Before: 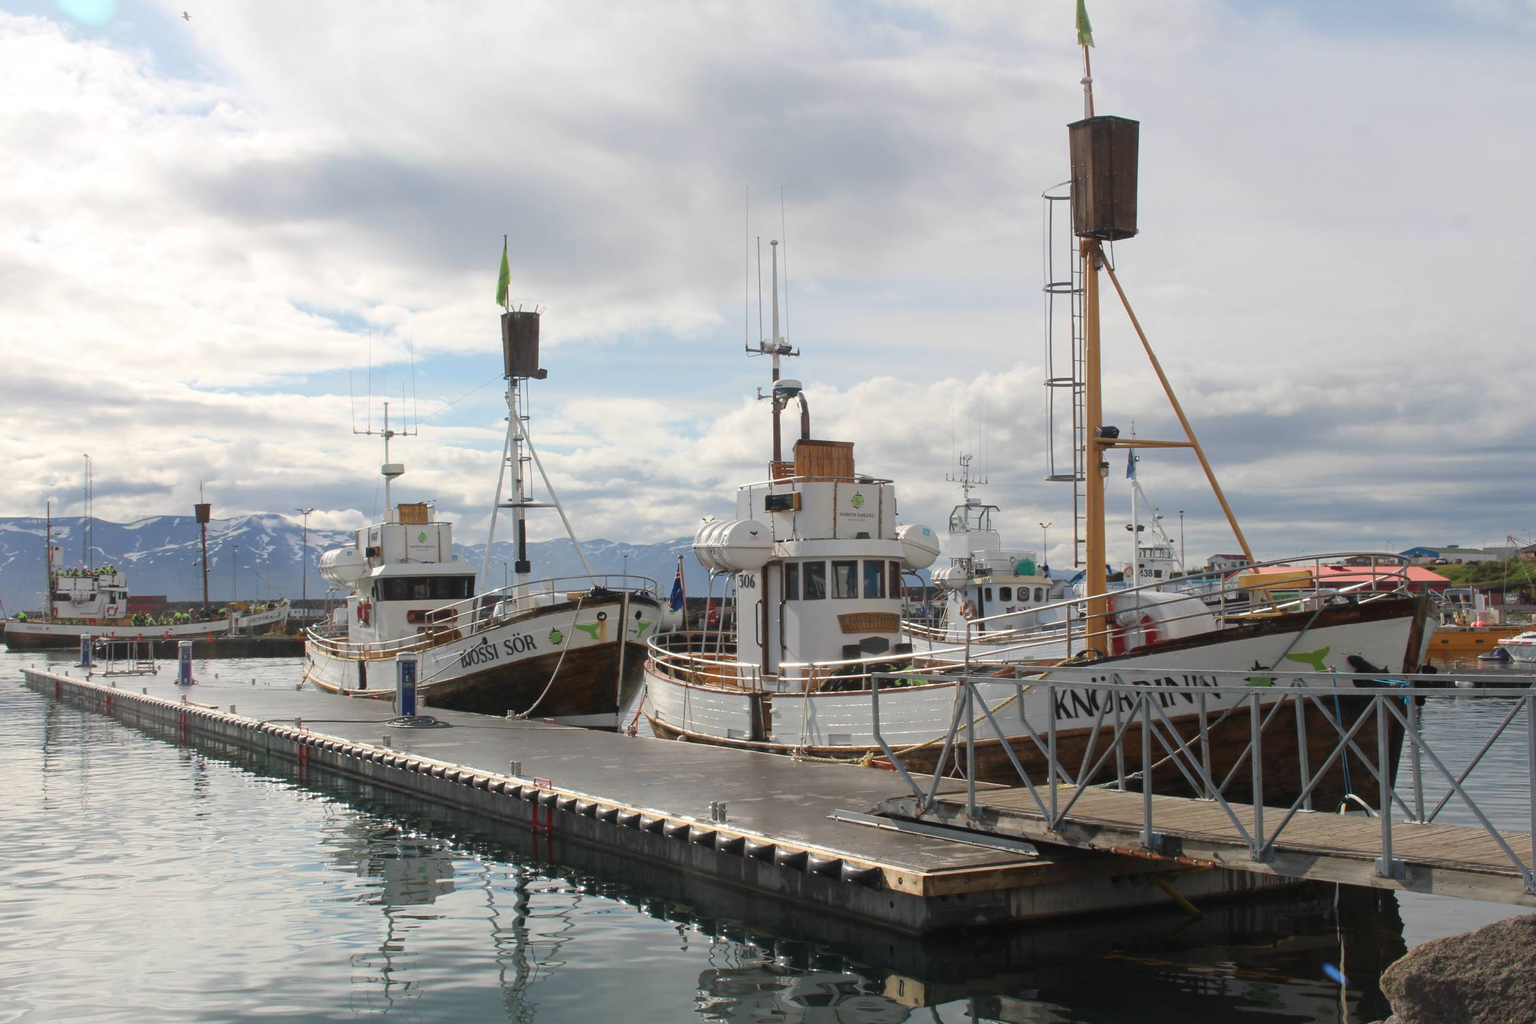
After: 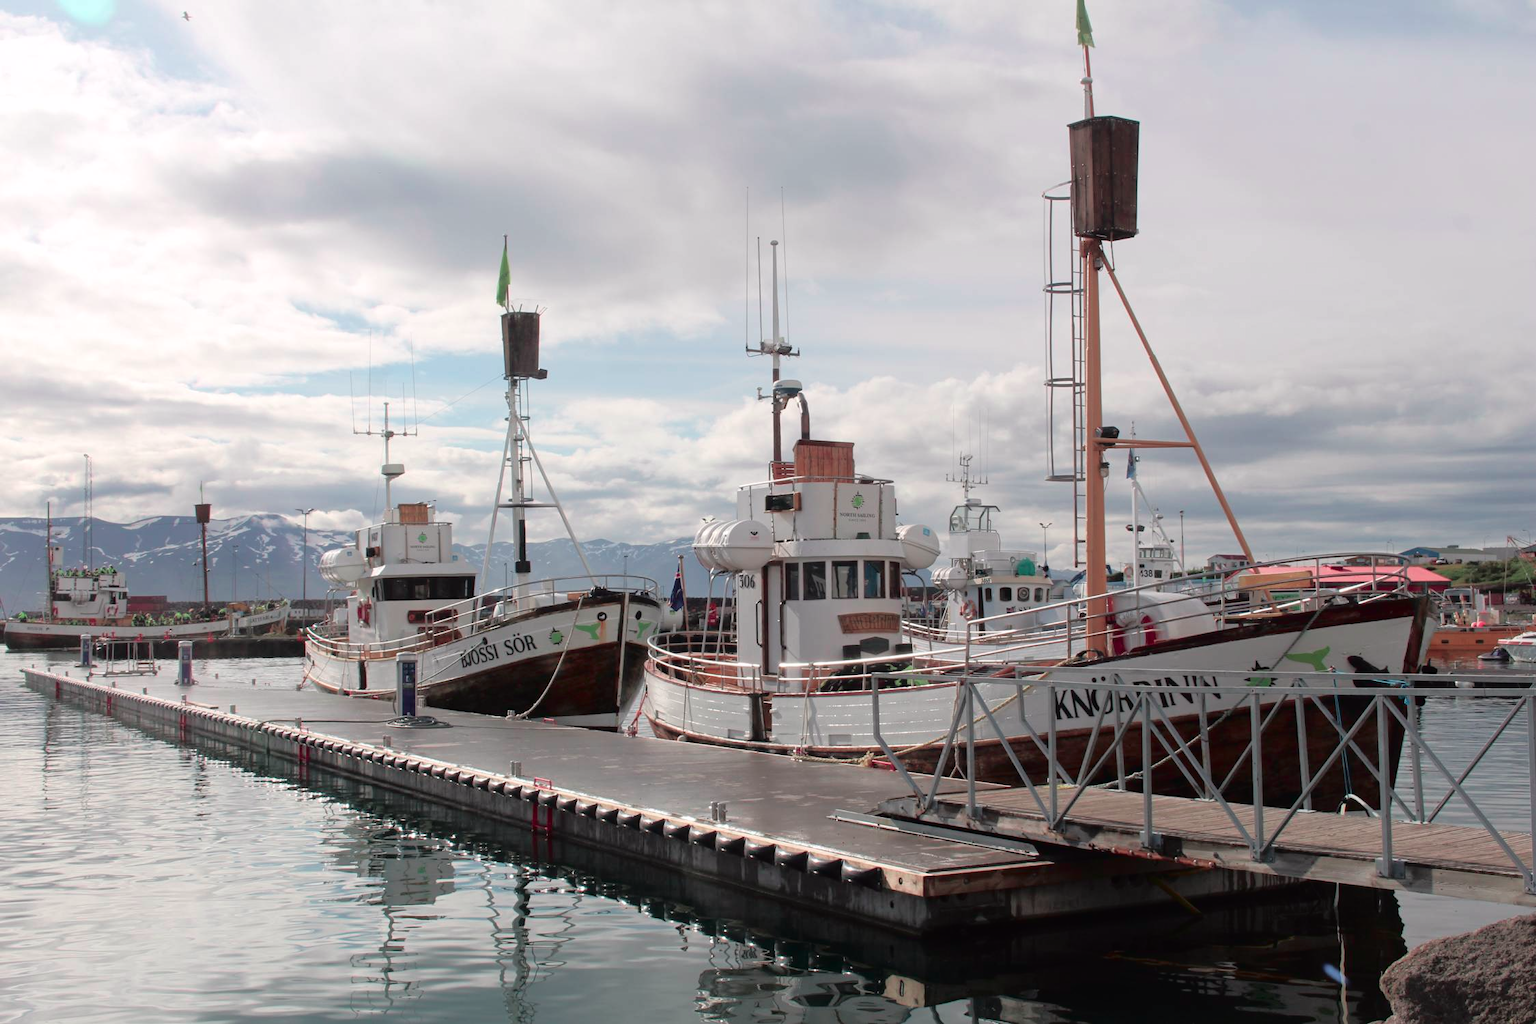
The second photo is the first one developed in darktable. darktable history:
tone curve: curves: ch0 [(0, 0) (0.126, 0.061) (0.362, 0.382) (0.498, 0.498) (0.706, 0.712) (1, 1)]; ch1 [(0, 0) (0.5, 0.505) (0.55, 0.578) (1, 1)]; ch2 [(0, 0) (0.44, 0.424) (0.489, 0.483) (0.537, 0.538) (1, 1)], color space Lab, independent channels, preserve colors none
color contrast: blue-yellow contrast 0.62
